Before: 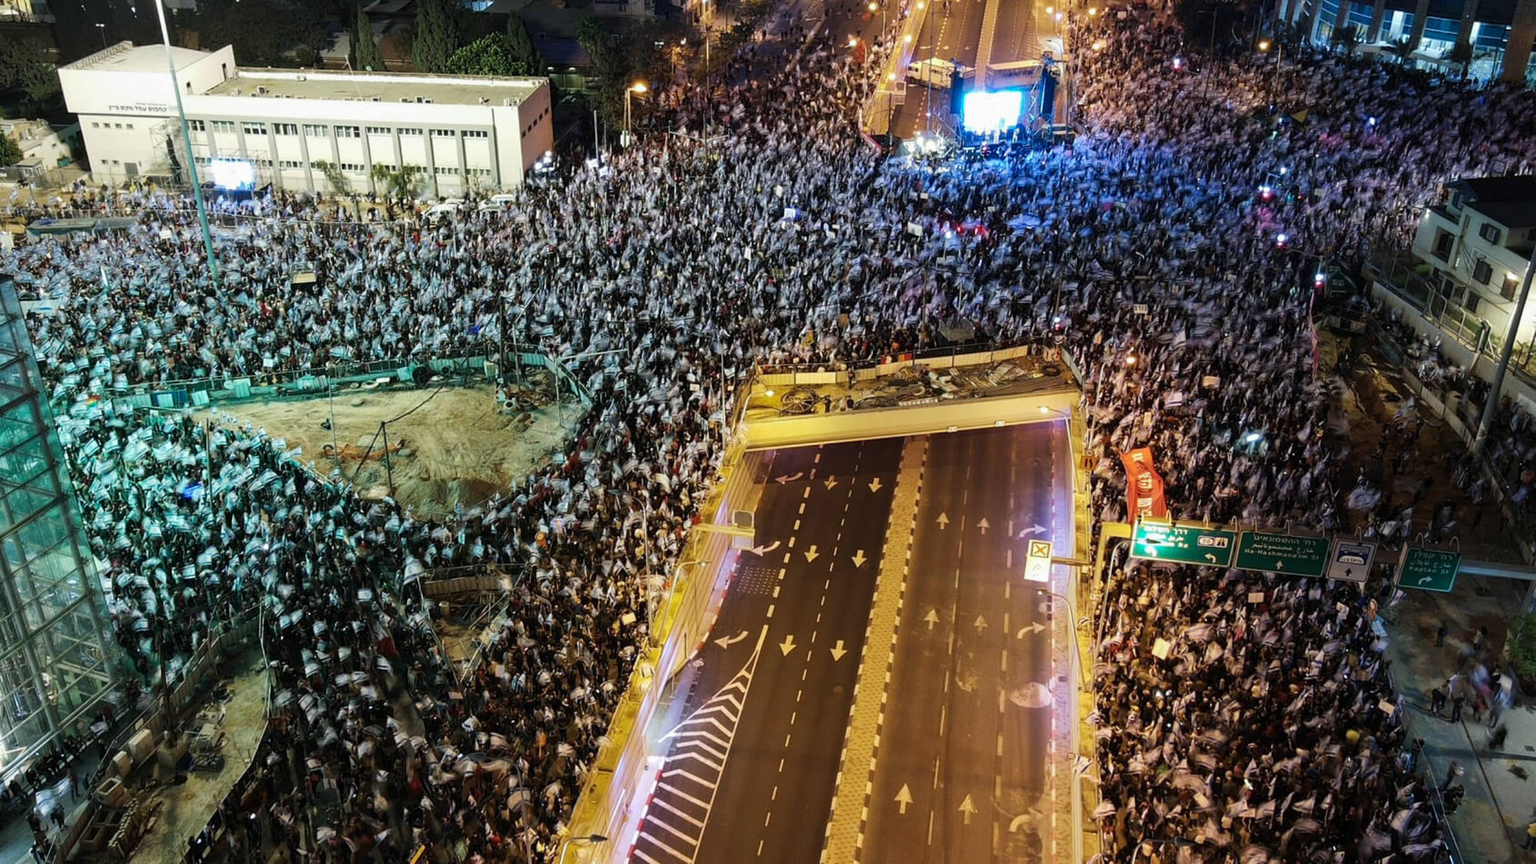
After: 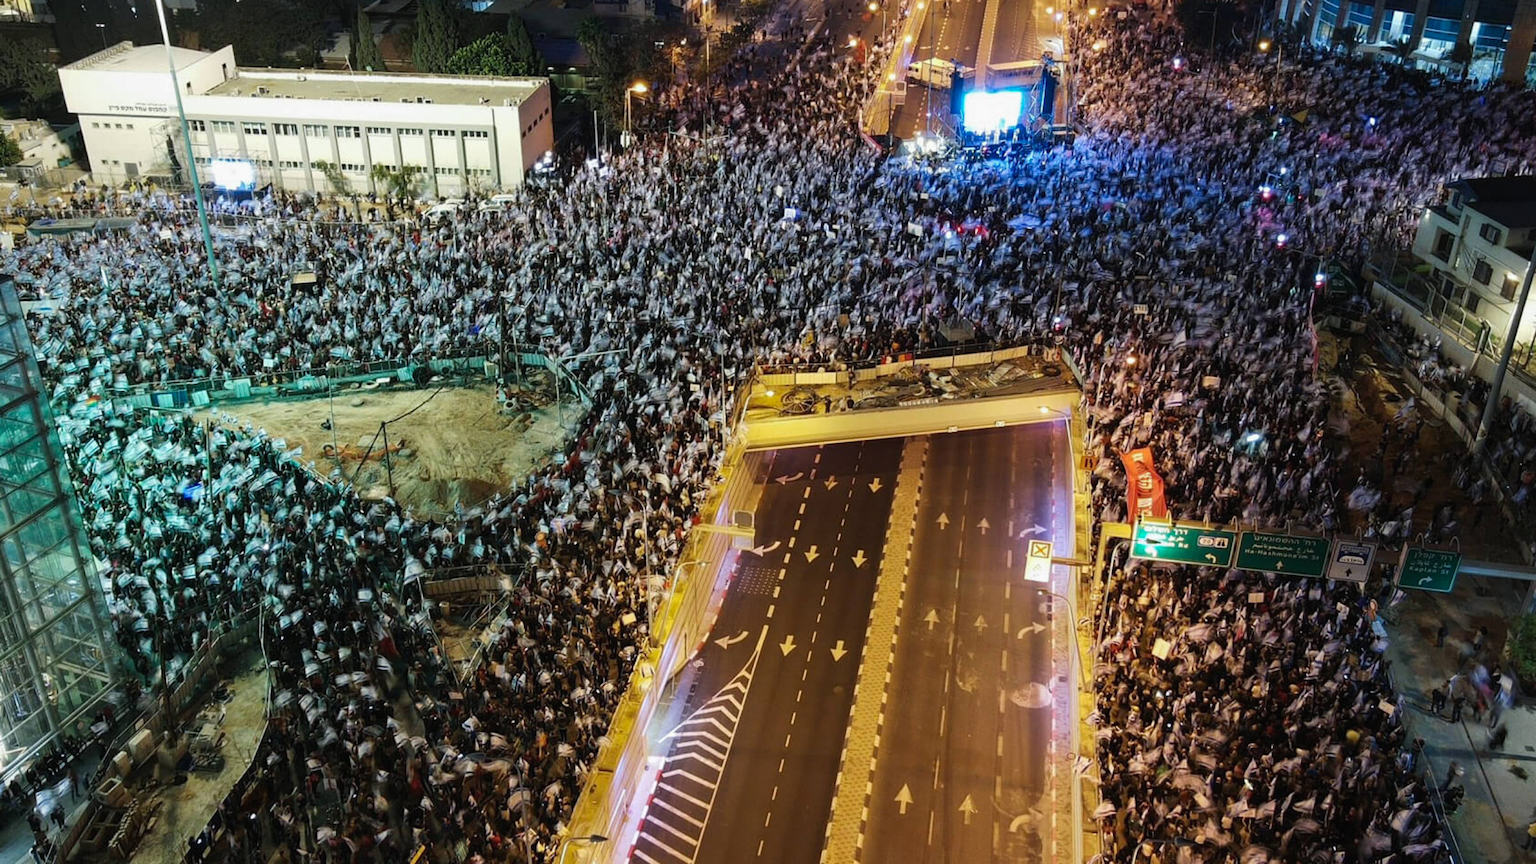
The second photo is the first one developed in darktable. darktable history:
contrast brightness saturation: contrast -0.022, brightness -0.008, saturation 0.027
